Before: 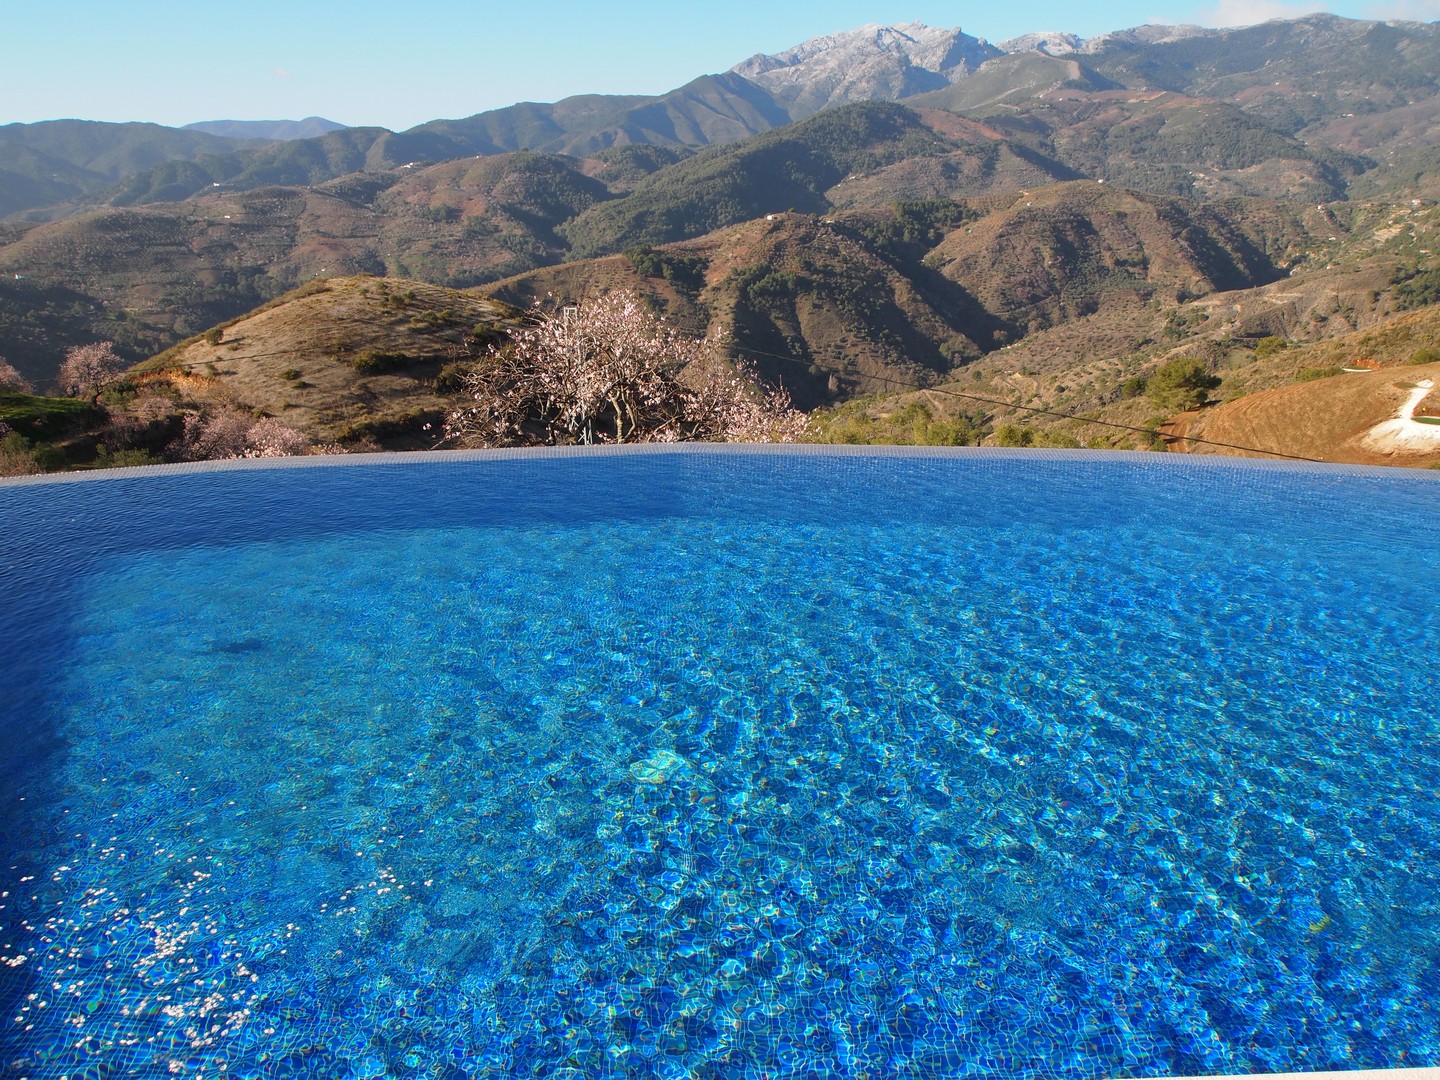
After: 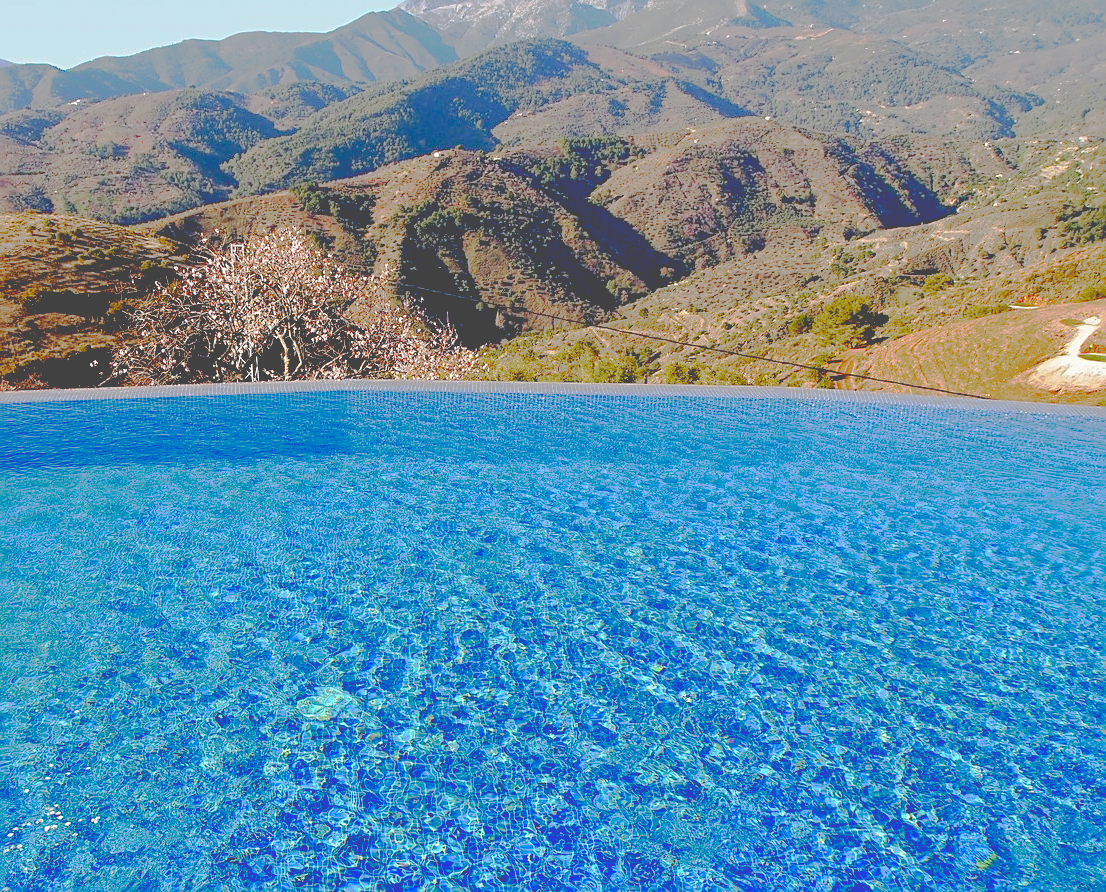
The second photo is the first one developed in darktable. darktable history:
color balance rgb: perceptual saturation grading › global saturation 0.009%, perceptual saturation grading › highlights -30.488%, perceptual saturation grading › shadows 19.423%, global vibrance 14.884%
contrast brightness saturation: contrast -0.283
exposure: black level correction 0, exposure 0.498 EV, compensate exposure bias true, compensate highlight preservation false
sharpen: on, module defaults
crop: left 23.188%, top 5.834%, bottom 11.542%
tone equalizer: edges refinement/feathering 500, mask exposure compensation -1.57 EV, preserve details no
base curve: curves: ch0 [(0.065, 0.026) (0.236, 0.358) (0.53, 0.546) (0.777, 0.841) (0.924, 0.992)], preserve colors none
